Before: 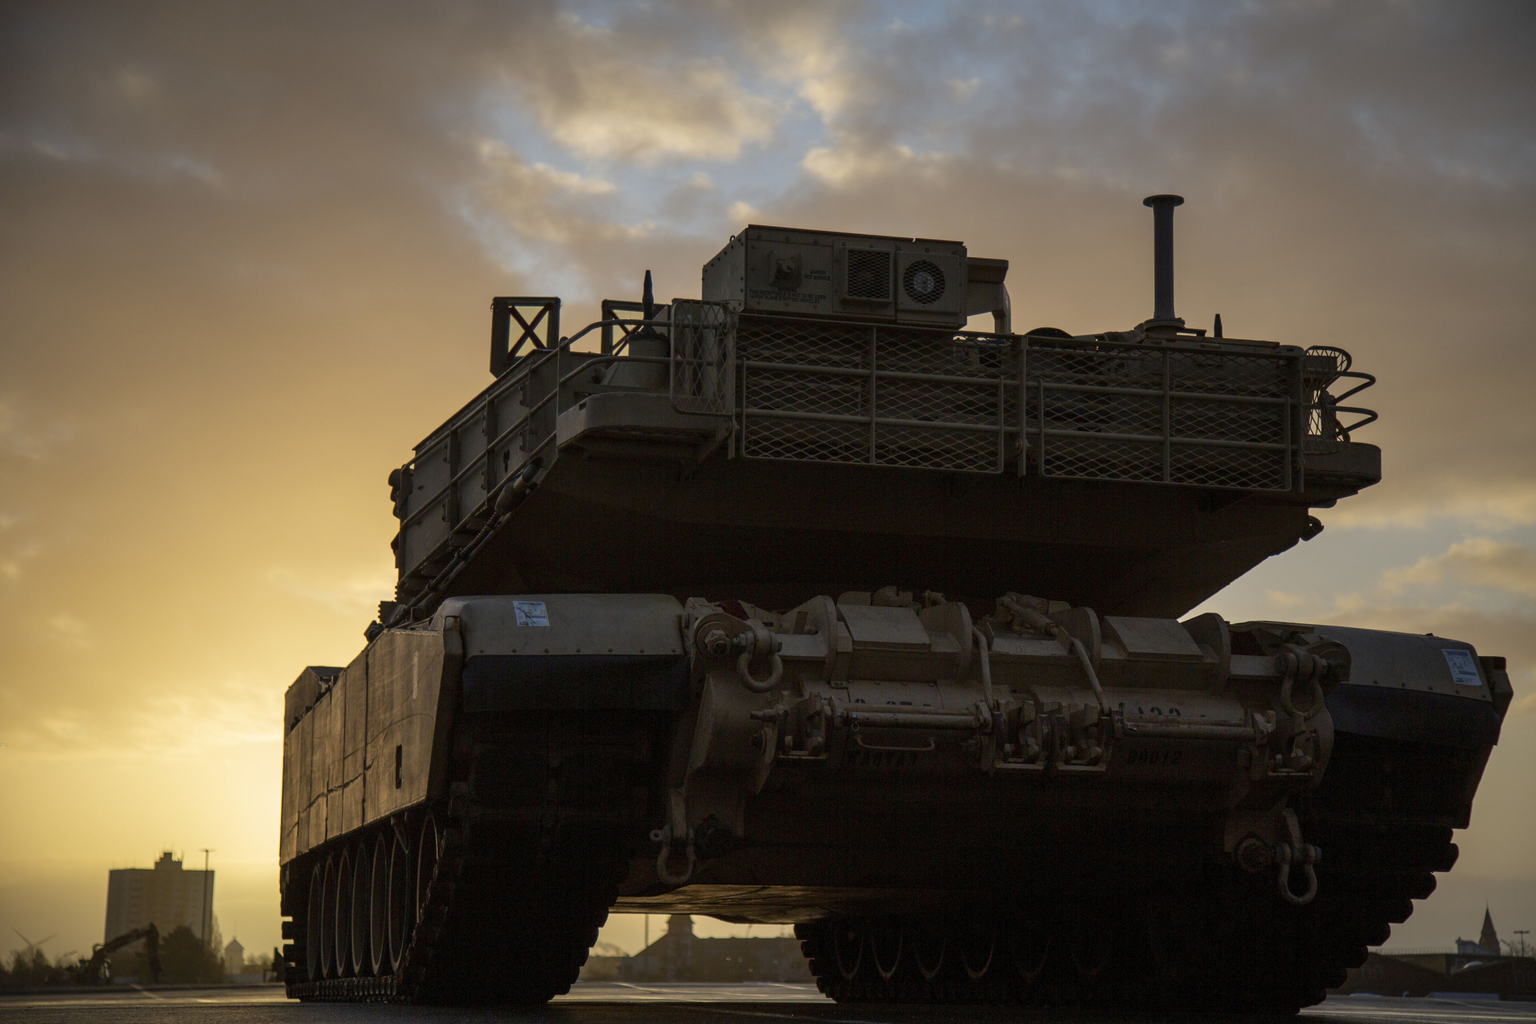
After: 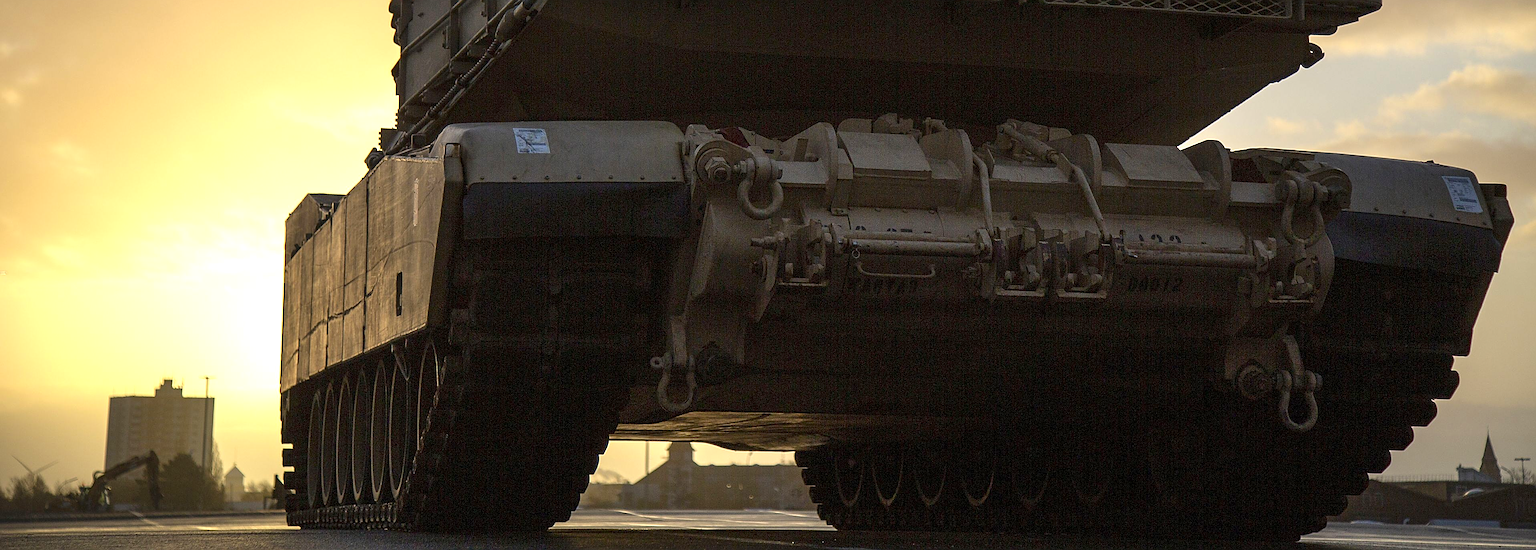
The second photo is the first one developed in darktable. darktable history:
sharpen: radius 1.685, amount 1.294
exposure: exposure 0.95 EV, compensate highlight preservation false
crop and rotate: top 46.237%
